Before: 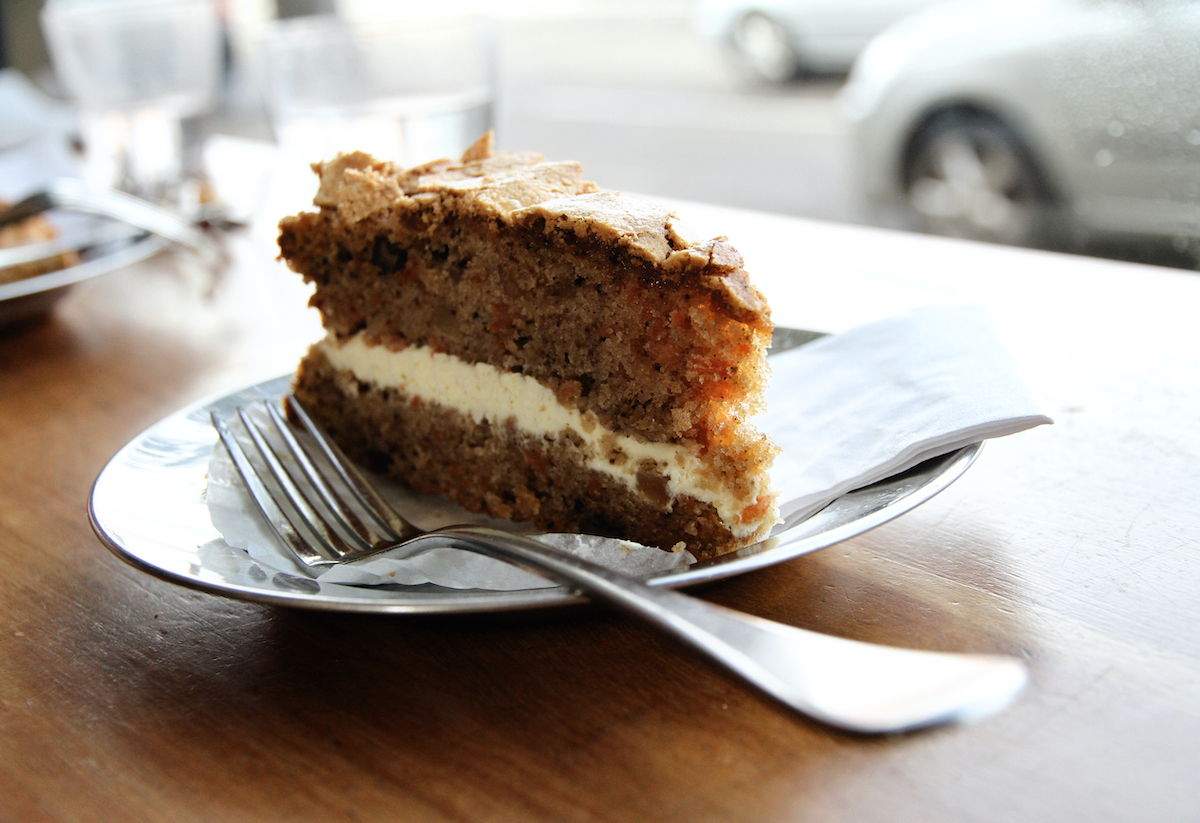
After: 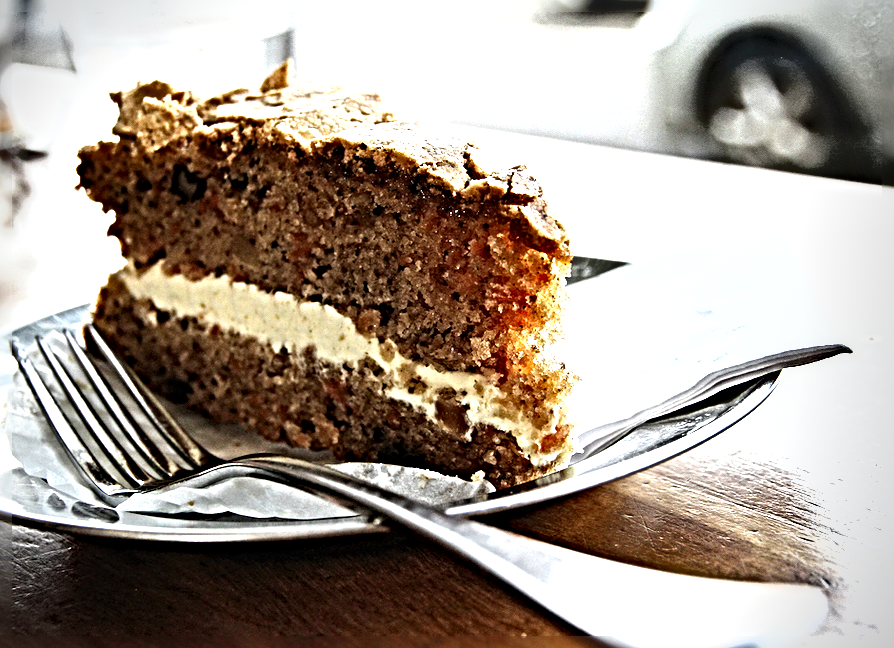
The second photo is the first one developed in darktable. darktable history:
vignetting: unbound false
exposure: exposure 0.636 EV, compensate exposure bias true, compensate highlight preservation false
sharpen: radius 6.267, amount 1.784, threshold 0.204
crop: left 16.784%, top 8.65%, right 8.696%, bottom 12.562%
shadows and highlights: radius 134.35, soften with gaussian
